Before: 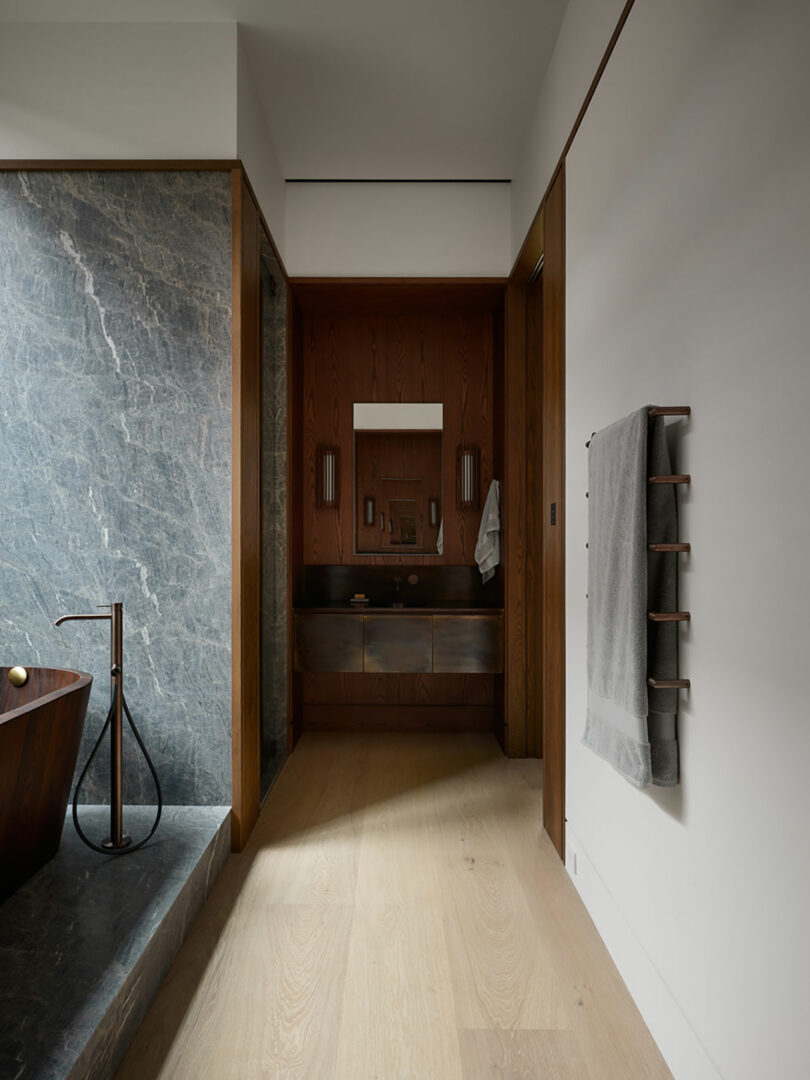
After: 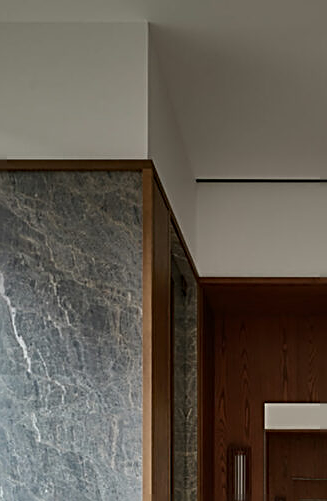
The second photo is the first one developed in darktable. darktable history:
sharpen: radius 2.654, amount 0.658
crop and rotate: left 11.086%, top 0.058%, right 48.534%, bottom 53.499%
